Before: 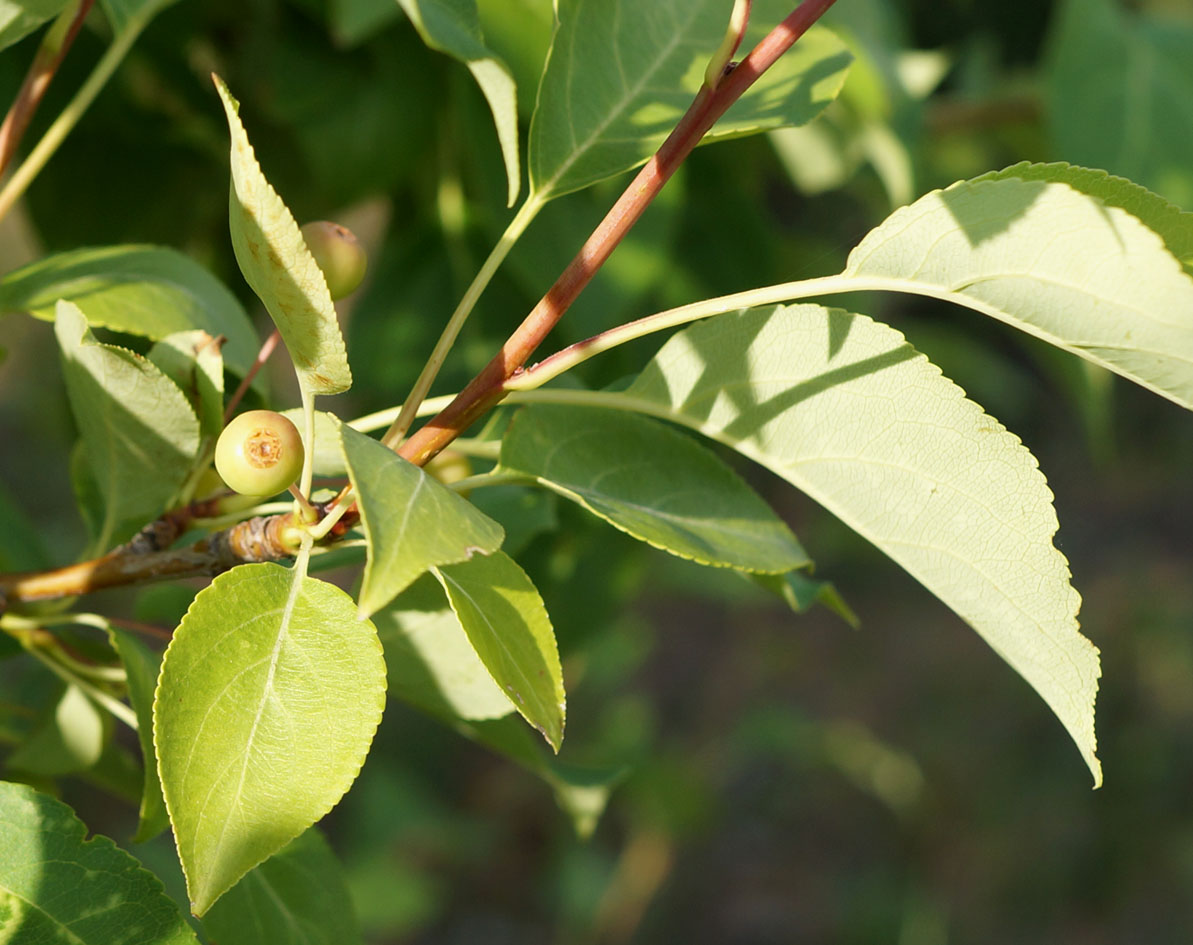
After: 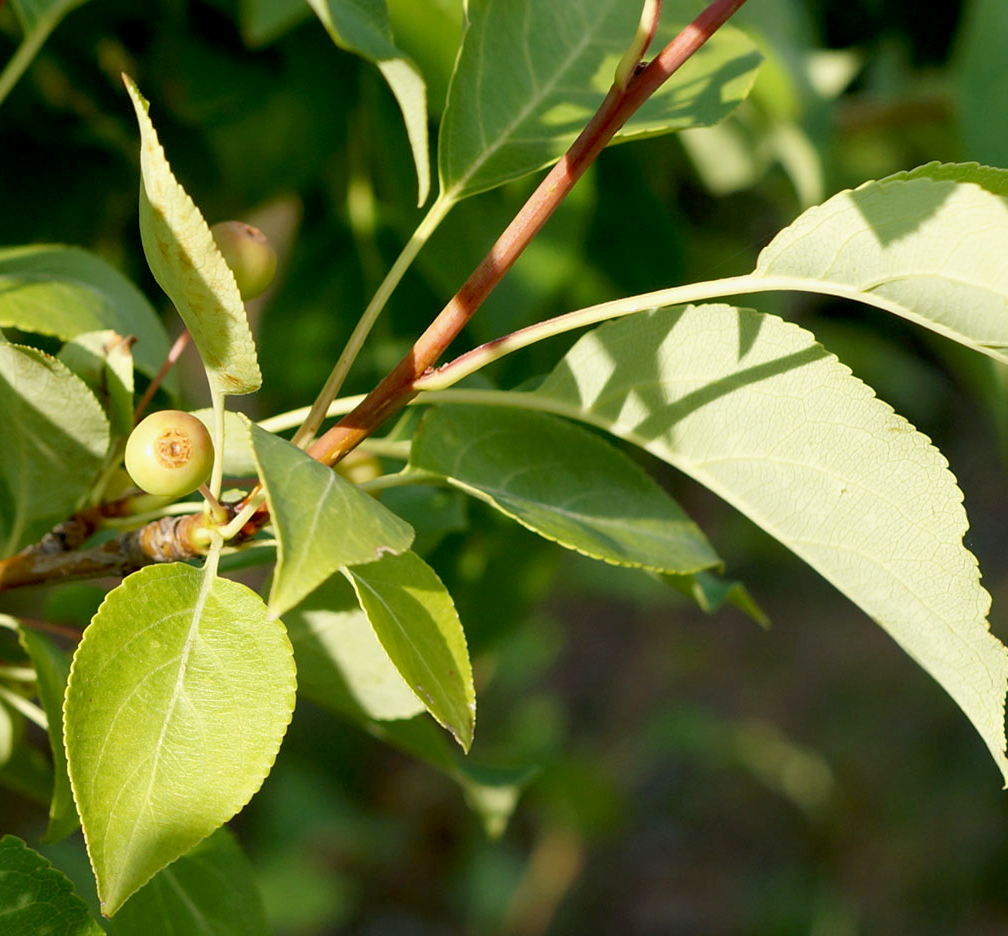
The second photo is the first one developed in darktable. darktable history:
exposure: black level correction 0.011, compensate highlight preservation false
crop: left 7.598%, right 7.873%
